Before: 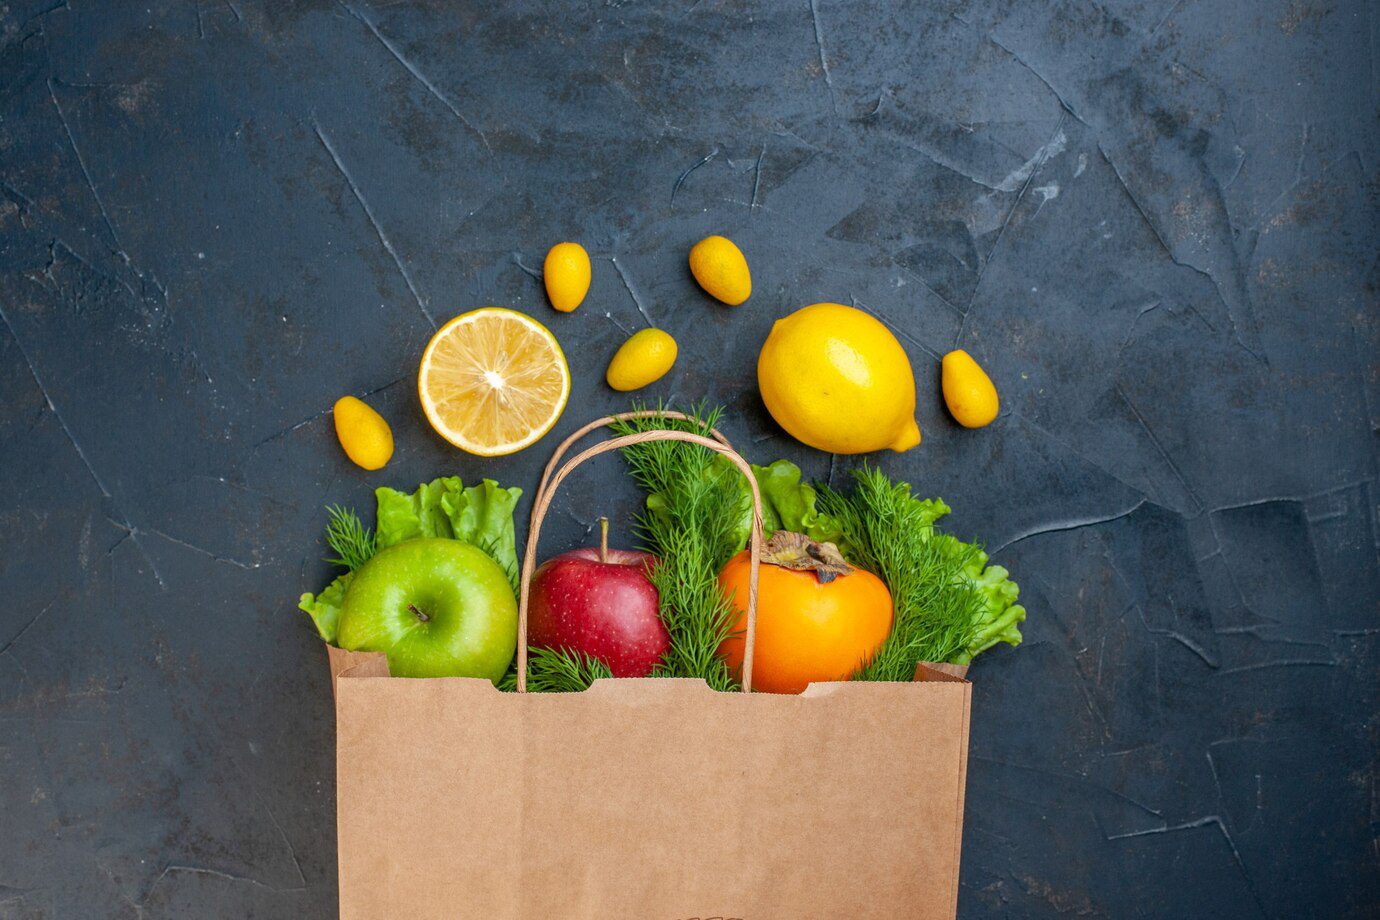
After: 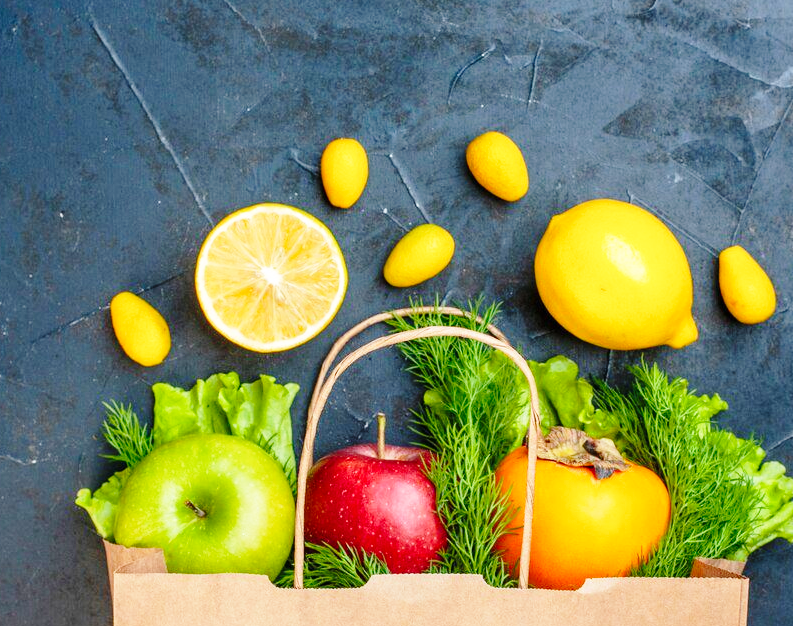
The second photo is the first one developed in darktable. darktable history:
base curve: curves: ch0 [(0, 0) (0.028, 0.03) (0.121, 0.232) (0.46, 0.748) (0.859, 0.968) (1, 1)], preserve colors none
crop: left 16.206%, top 11.315%, right 26.282%, bottom 20.577%
